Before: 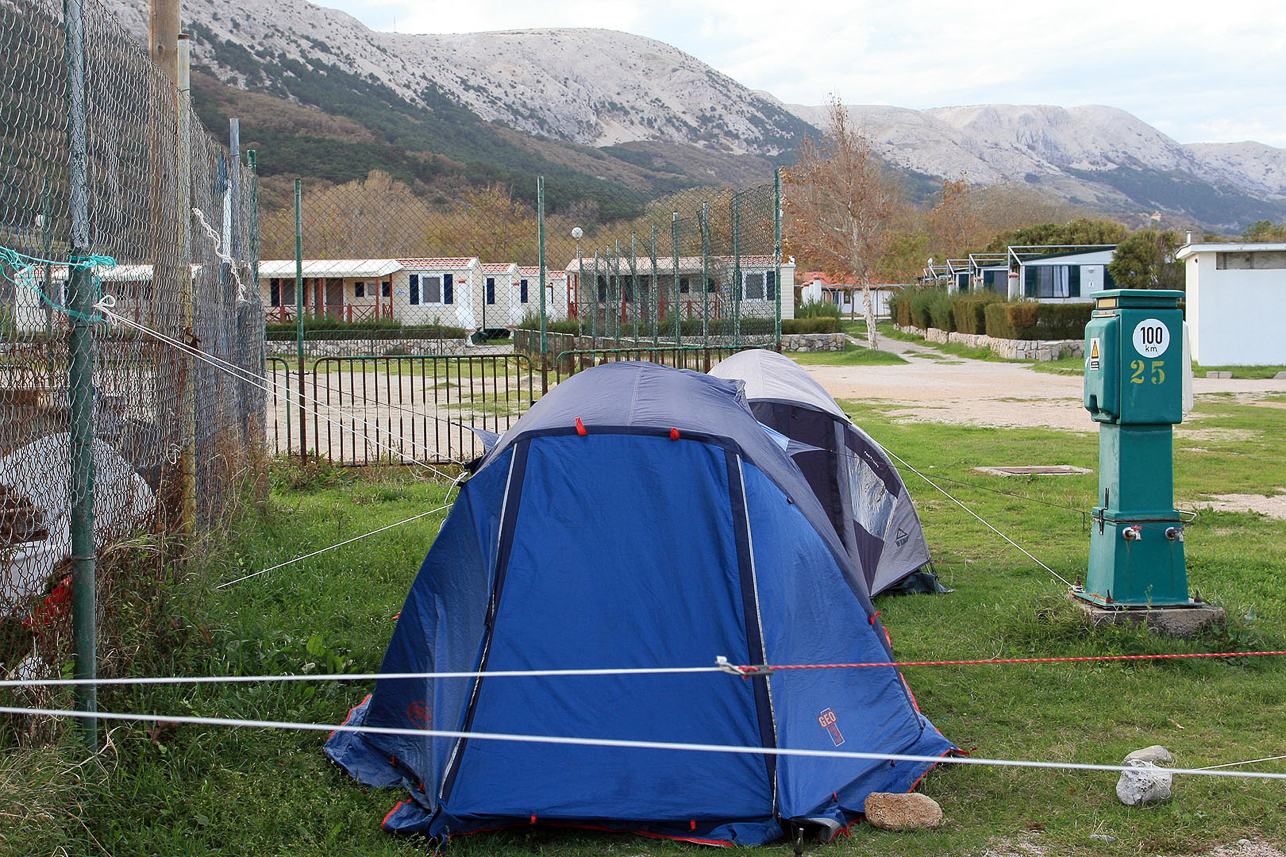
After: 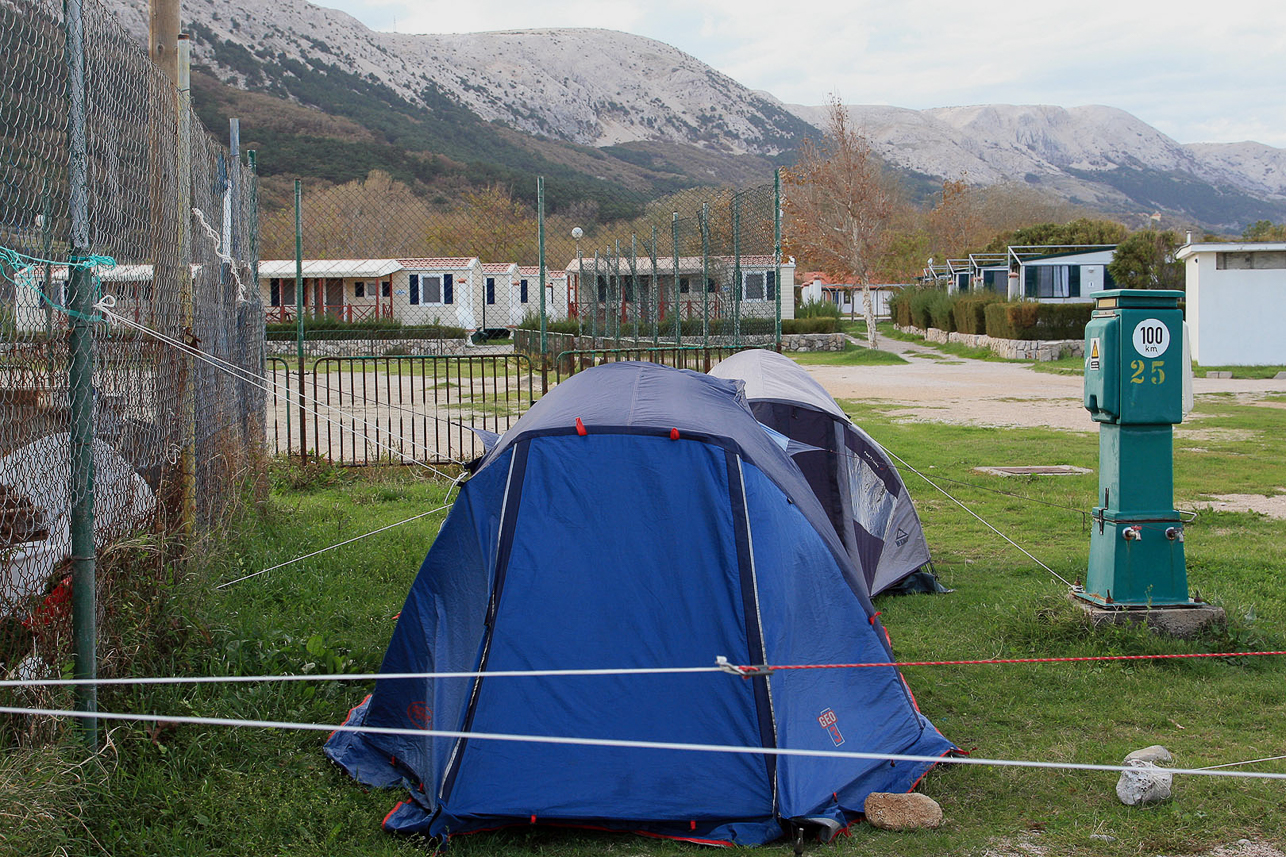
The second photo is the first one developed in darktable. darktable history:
exposure: exposure -0.28 EV, compensate highlight preservation false
